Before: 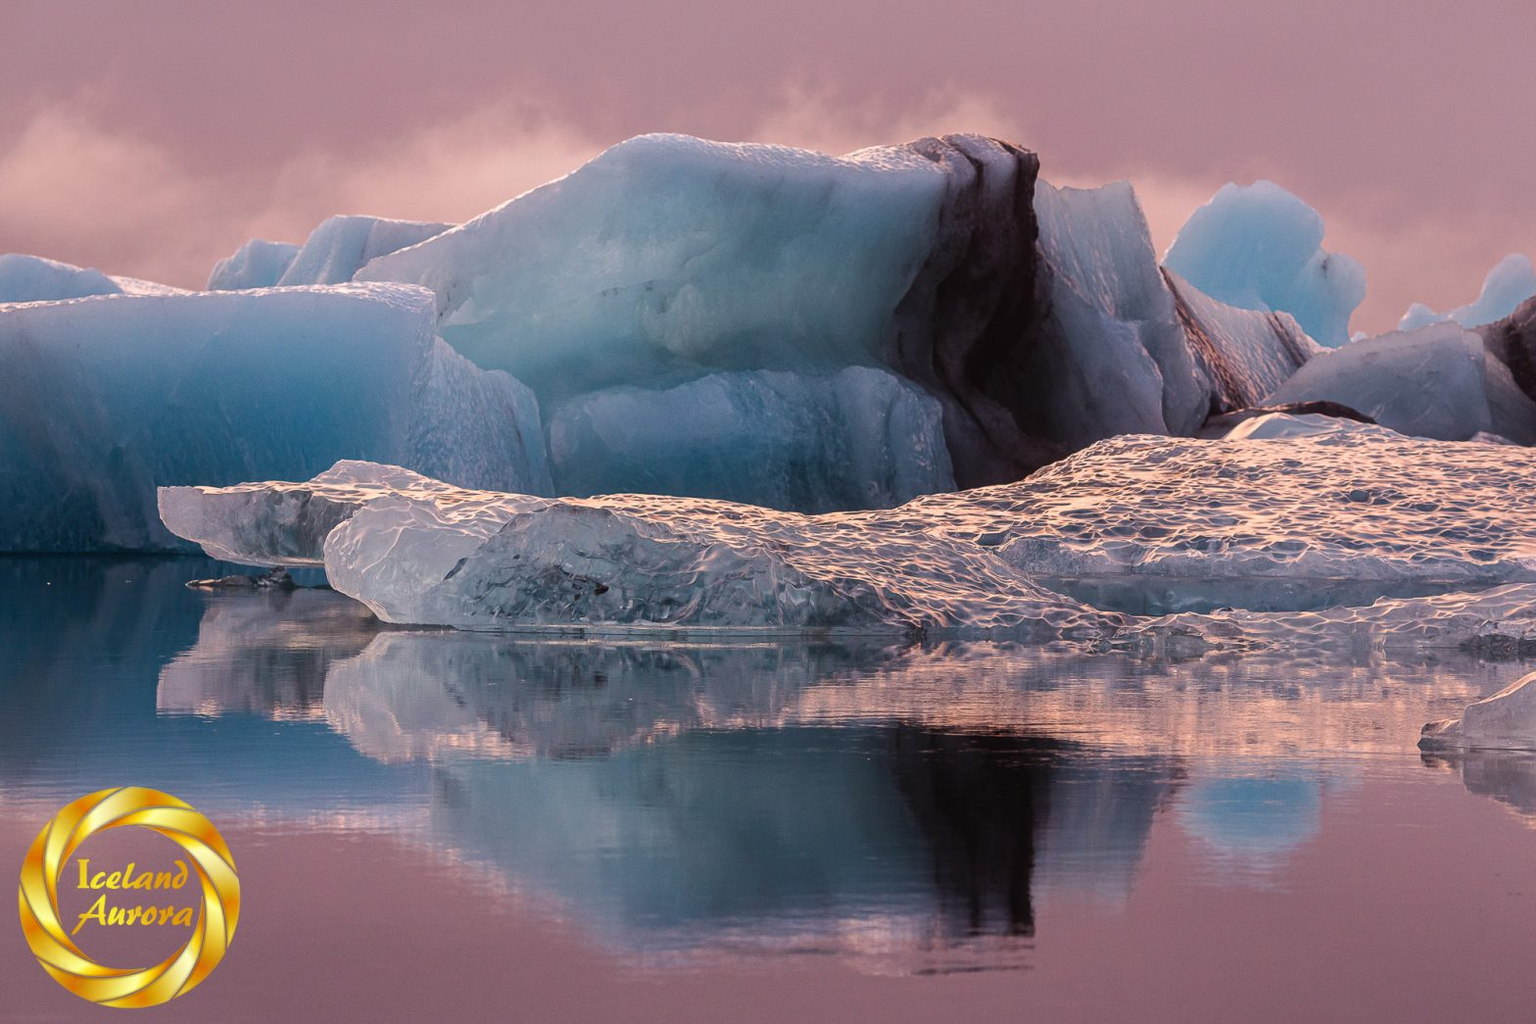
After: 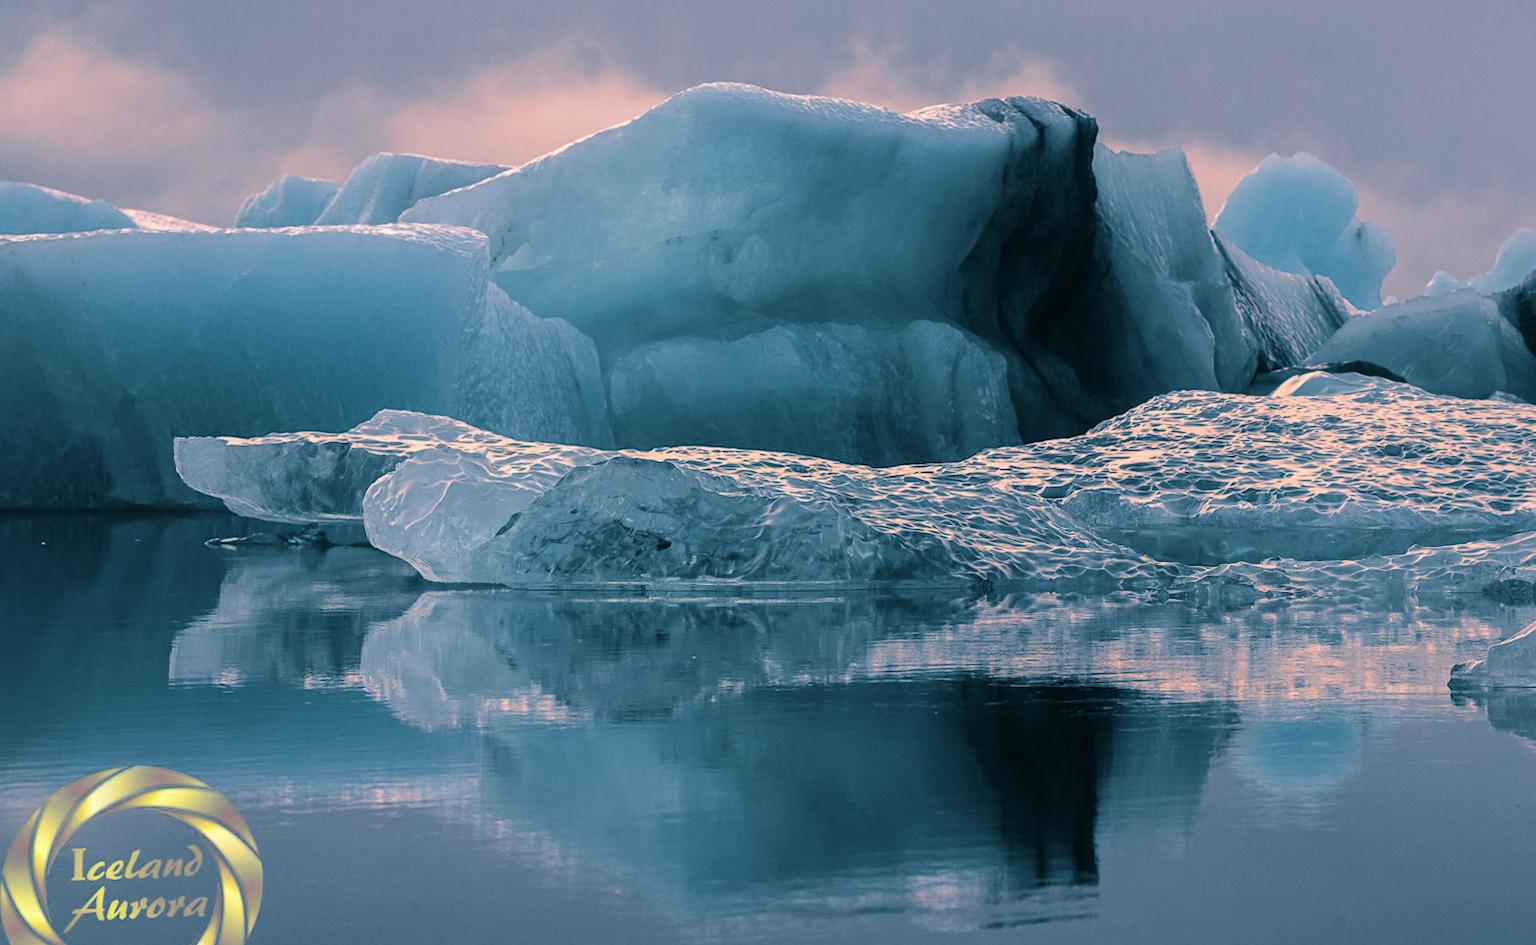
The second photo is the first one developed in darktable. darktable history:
split-toning: shadows › hue 212.4°, balance -70
rotate and perspective: rotation -0.013°, lens shift (vertical) -0.027, lens shift (horizontal) 0.178, crop left 0.016, crop right 0.989, crop top 0.082, crop bottom 0.918
